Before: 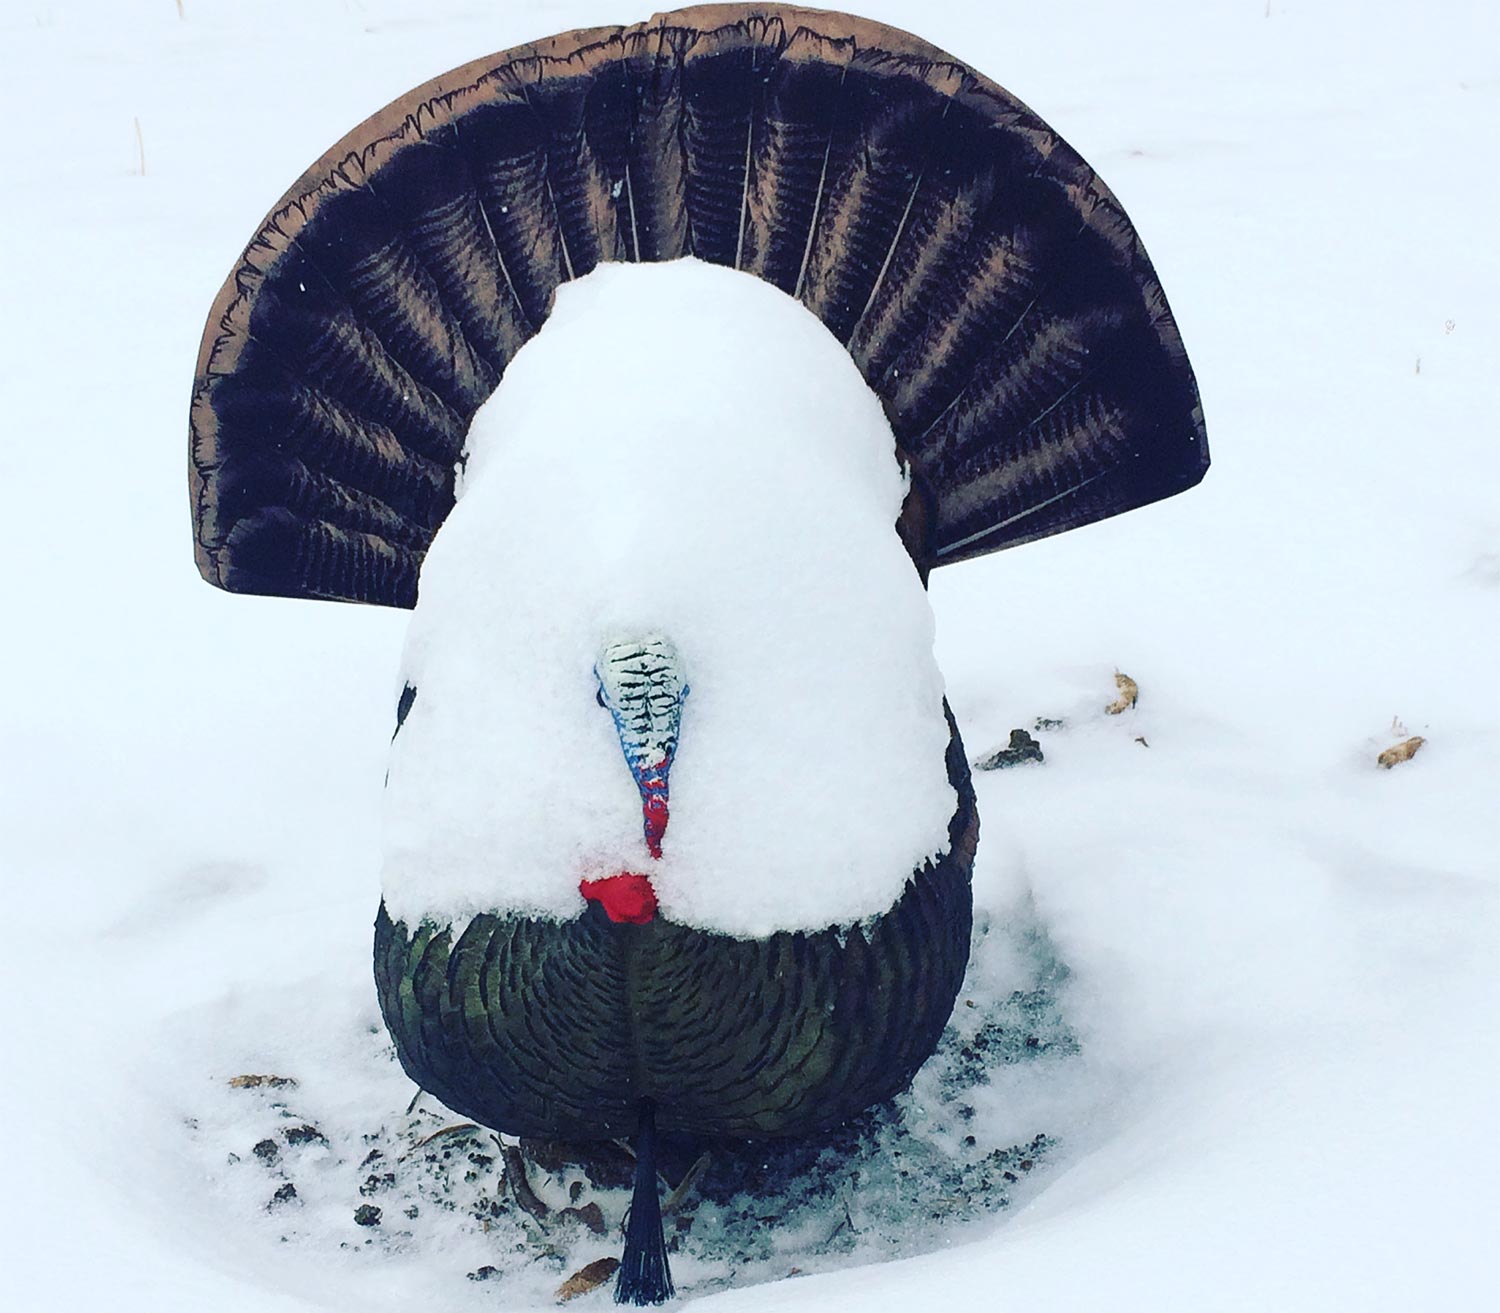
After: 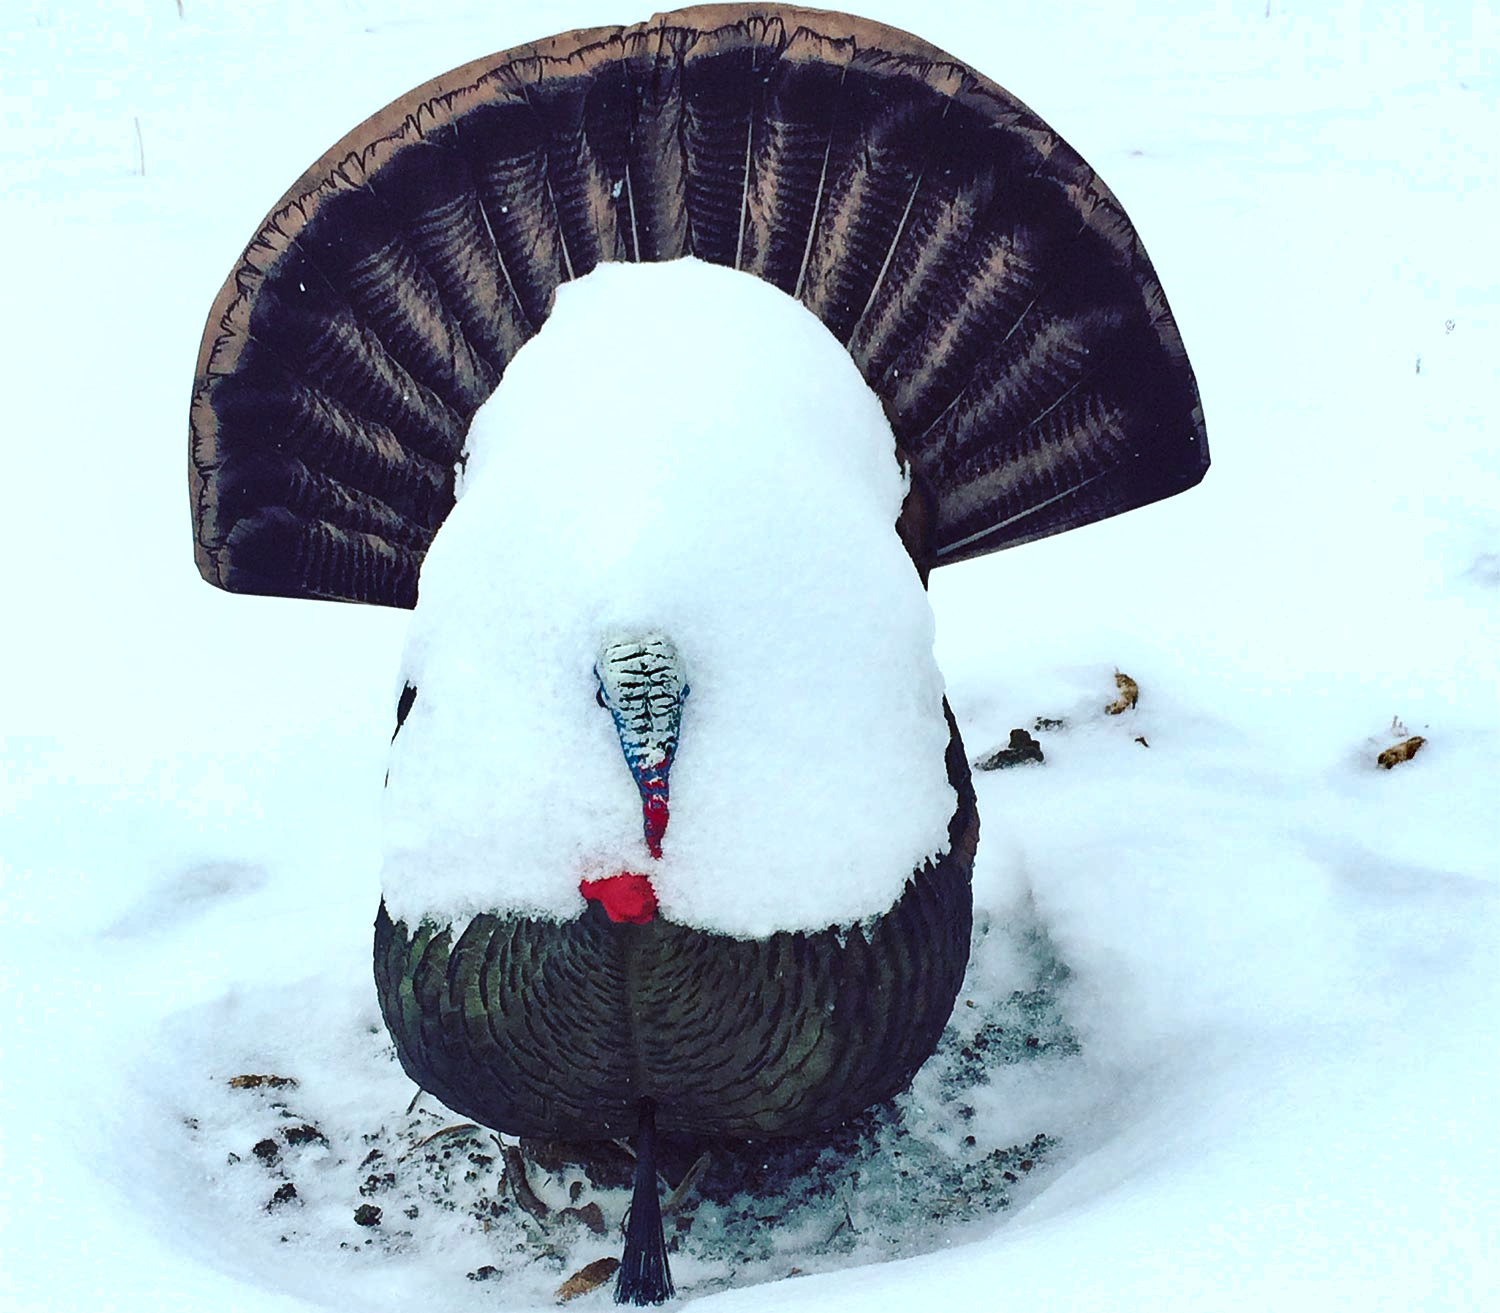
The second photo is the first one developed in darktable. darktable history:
shadows and highlights: shadows 59.62, soften with gaussian
levels: levels [0.016, 0.484, 0.953]
color correction: highlights a* -4.91, highlights b* -3.75, shadows a* 4.23, shadows b* 4.25
